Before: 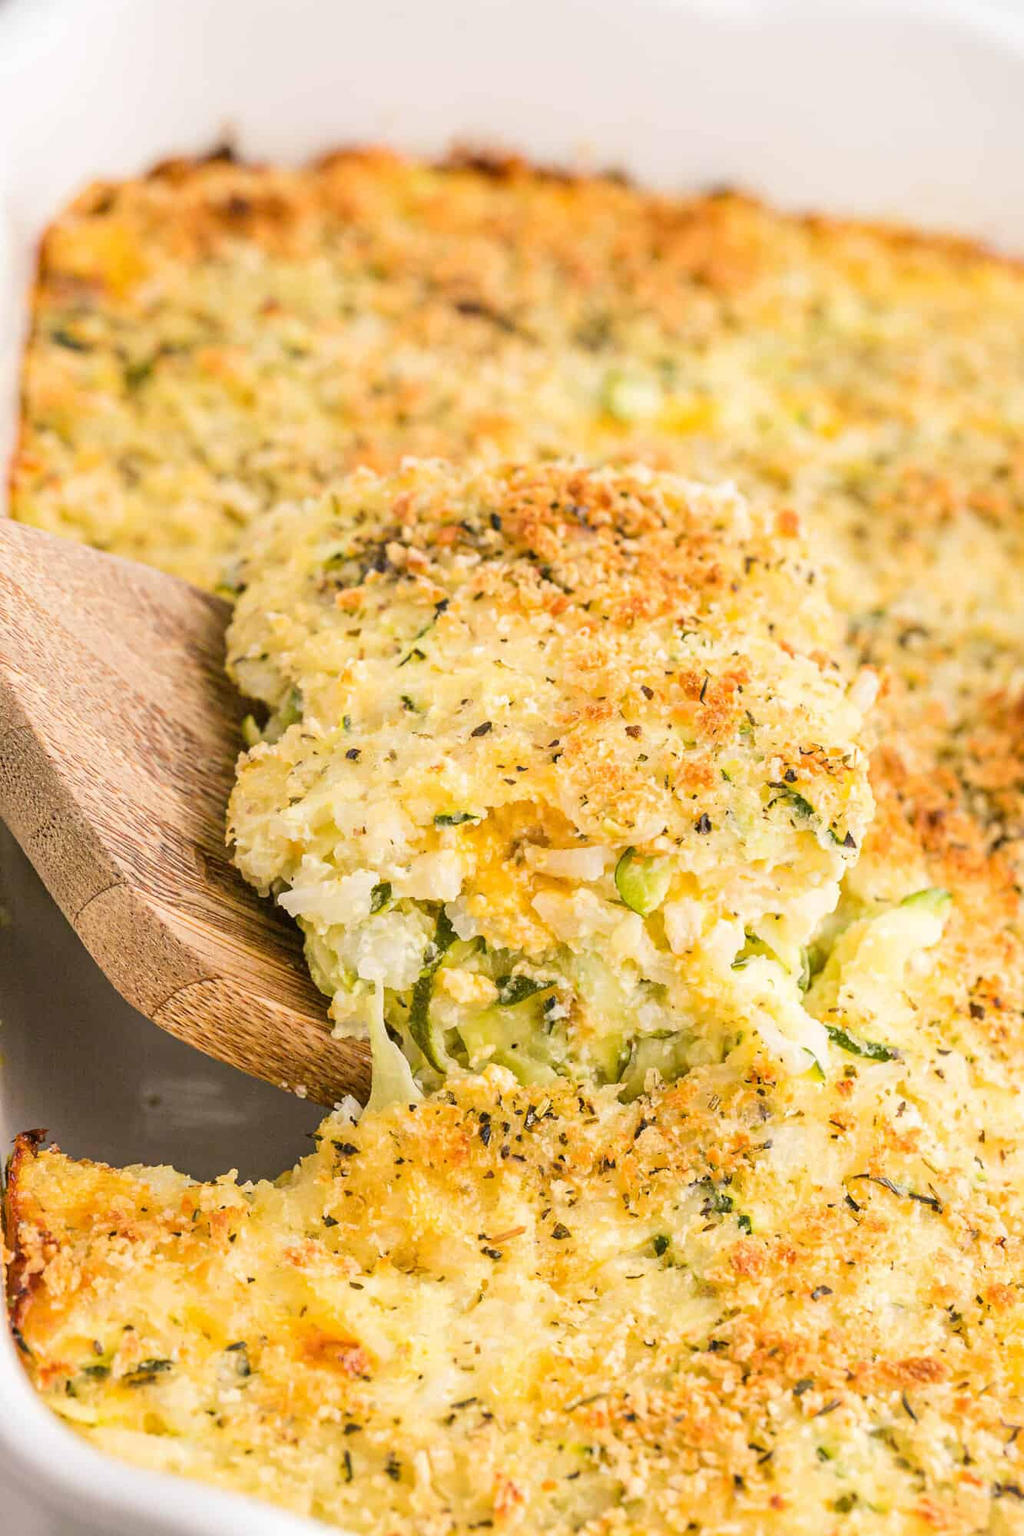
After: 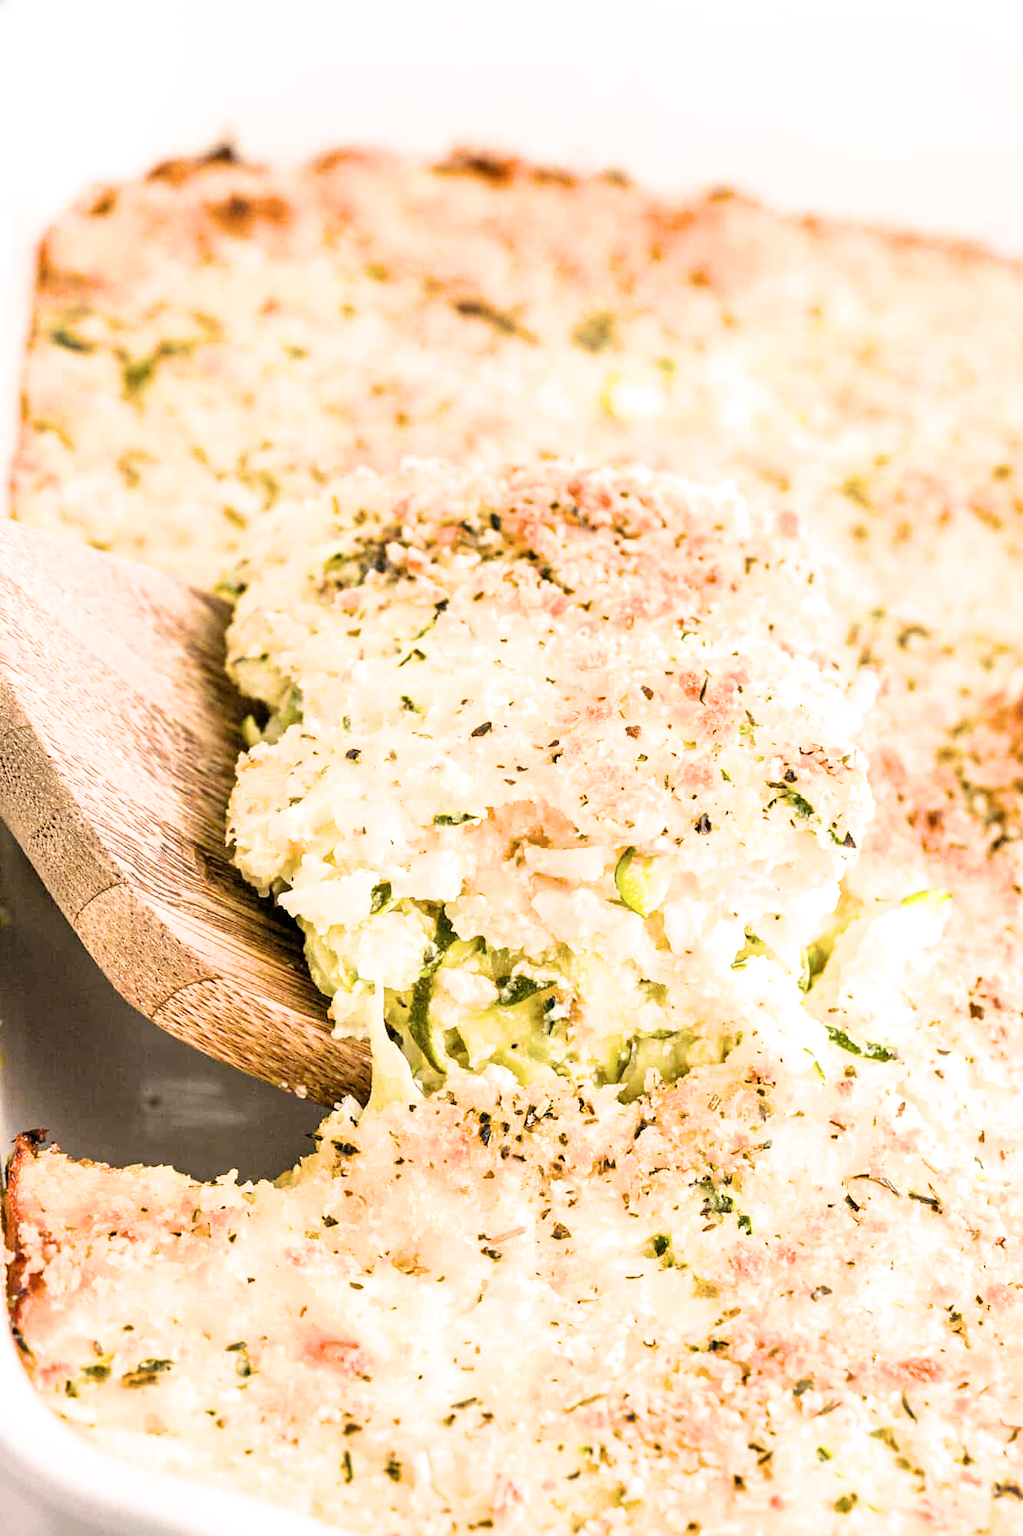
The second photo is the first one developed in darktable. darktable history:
filmic rgb: black relative exposure -8.68 EV, white relative exposure 2.69 EV, target black luminance 0%, target white luminance 99.993%, hardness 6.27, latitude 75.65%, contrast 1.32, highlights saturation mix -5.49%
exposure: black level correction 0.001, exposure 0.499 EV, compensate exposure bias true, compensate highlight preservation false
